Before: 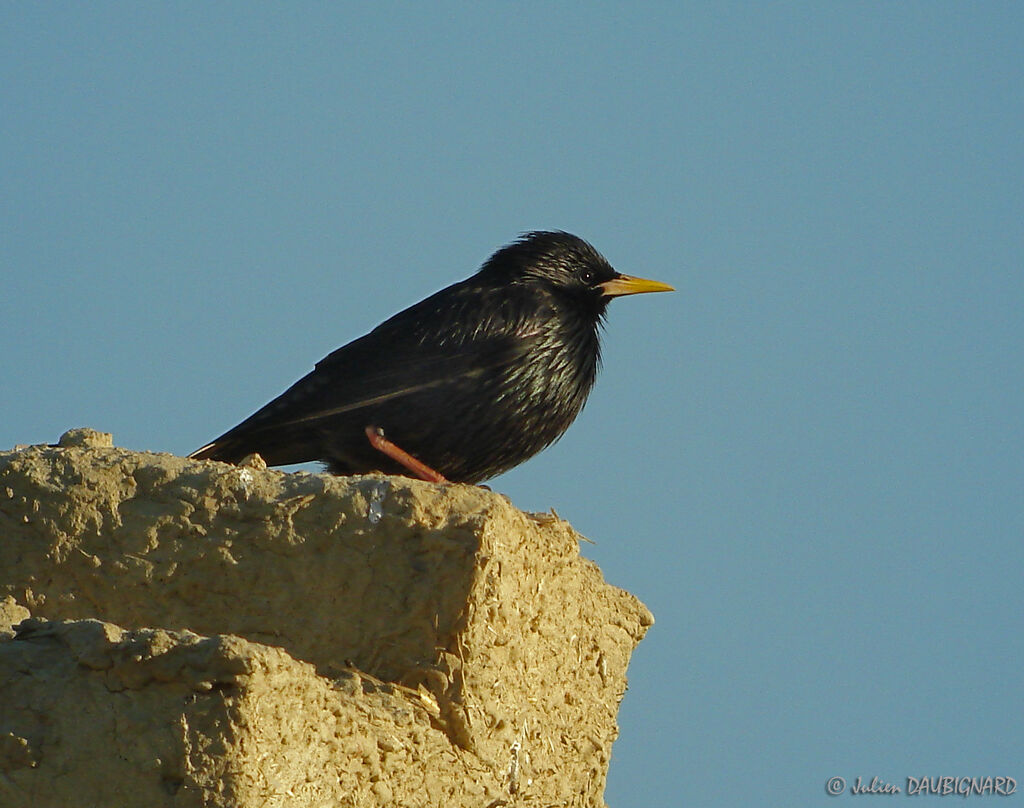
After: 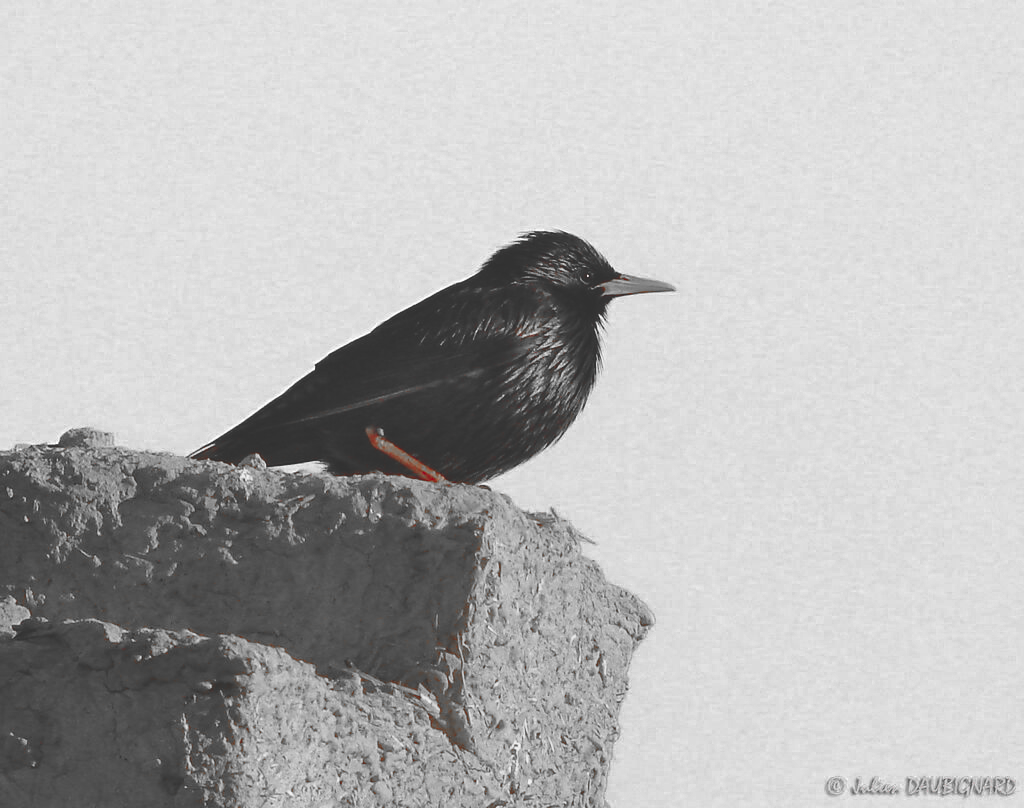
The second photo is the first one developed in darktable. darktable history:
color zones: curves: ch0 [(0, 0.352) (0.143, 0.407) (0.286, 0.386) (0.429, 0.431) (0.571, 0.829) (0.714, 0.853) (0.857, 0.833) (1, 0.352)]; ch1 [(0, 0.604) (0.072, 0.726) (0.096, 0.608) (0.205, 0.007) (0.571, -0.006) (0.839, -0.013) (0.857, -0.012) (1, 0.604)]
exposure: black level correction -0.038, exposure -0.495 EV, compensate highlight preservation false
base curve: curves: ch0 [(0, 0) (0.028, 0.03) (0.121, 0.232) (0.46, 0.748) (0.859, 0.968) (1, 1)], preserve colors none
